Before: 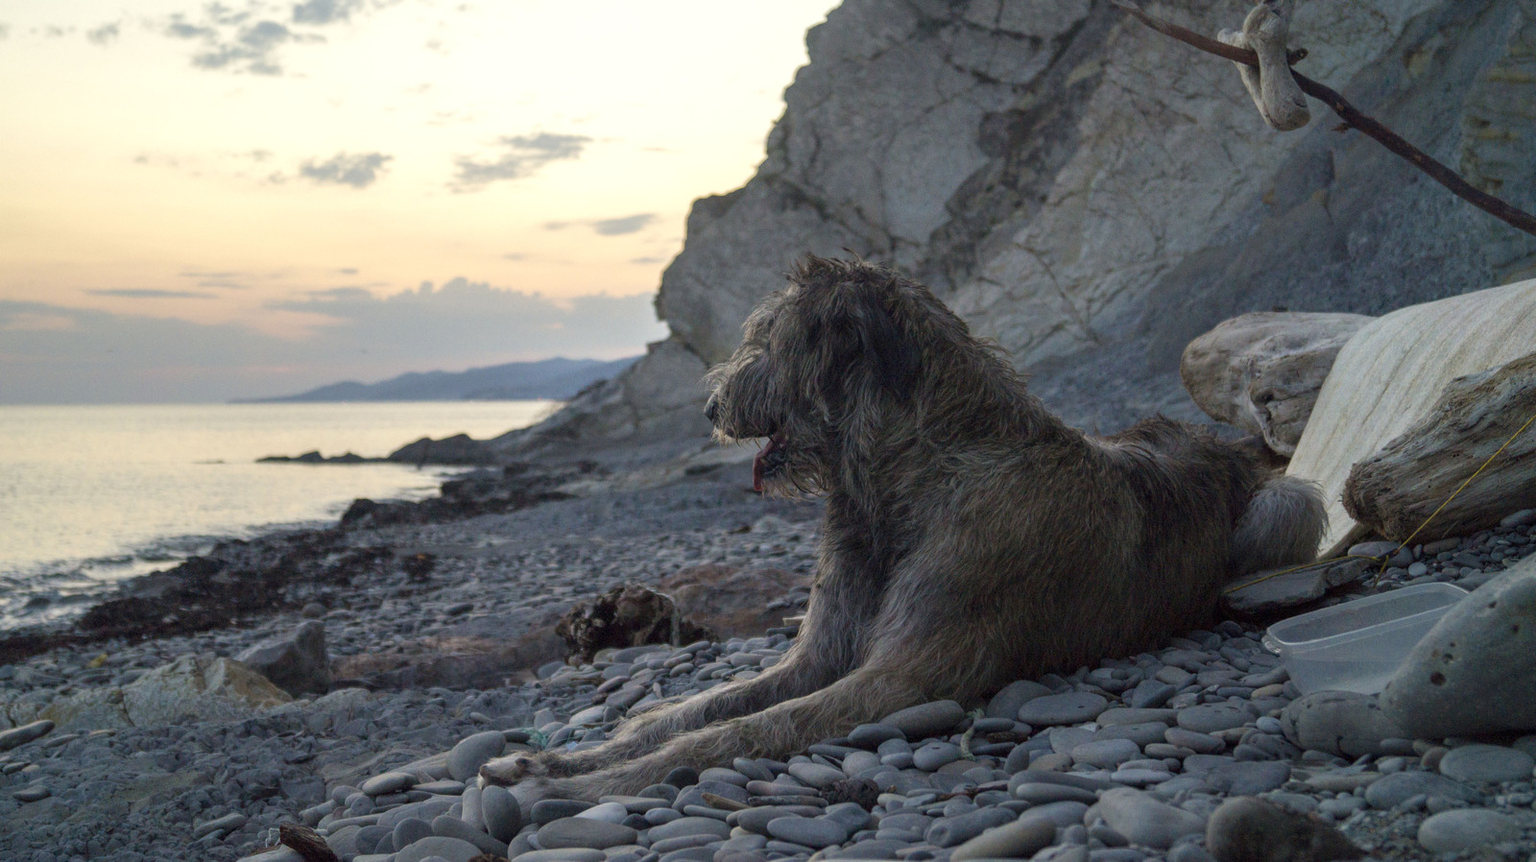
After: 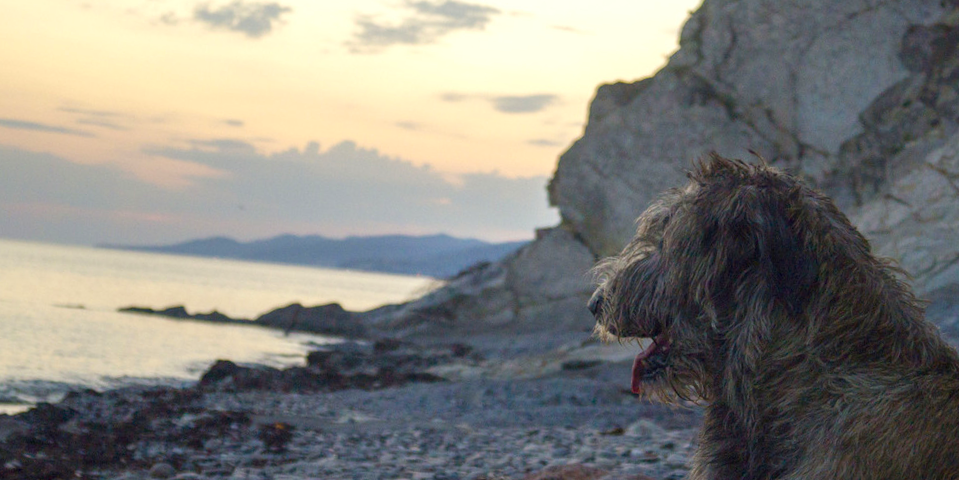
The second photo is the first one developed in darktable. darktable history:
color balance rgb: perceptual saturation grading › global saturation 20%, perceptual saturation grading › highlights -14.125%, perceptual saturation grading › shadows 50.043%, global vibrance 20%
crop and rotate: angle -5.72°, left 2.244%, top 6.706%, right 27.435%, bottom 30.485%
